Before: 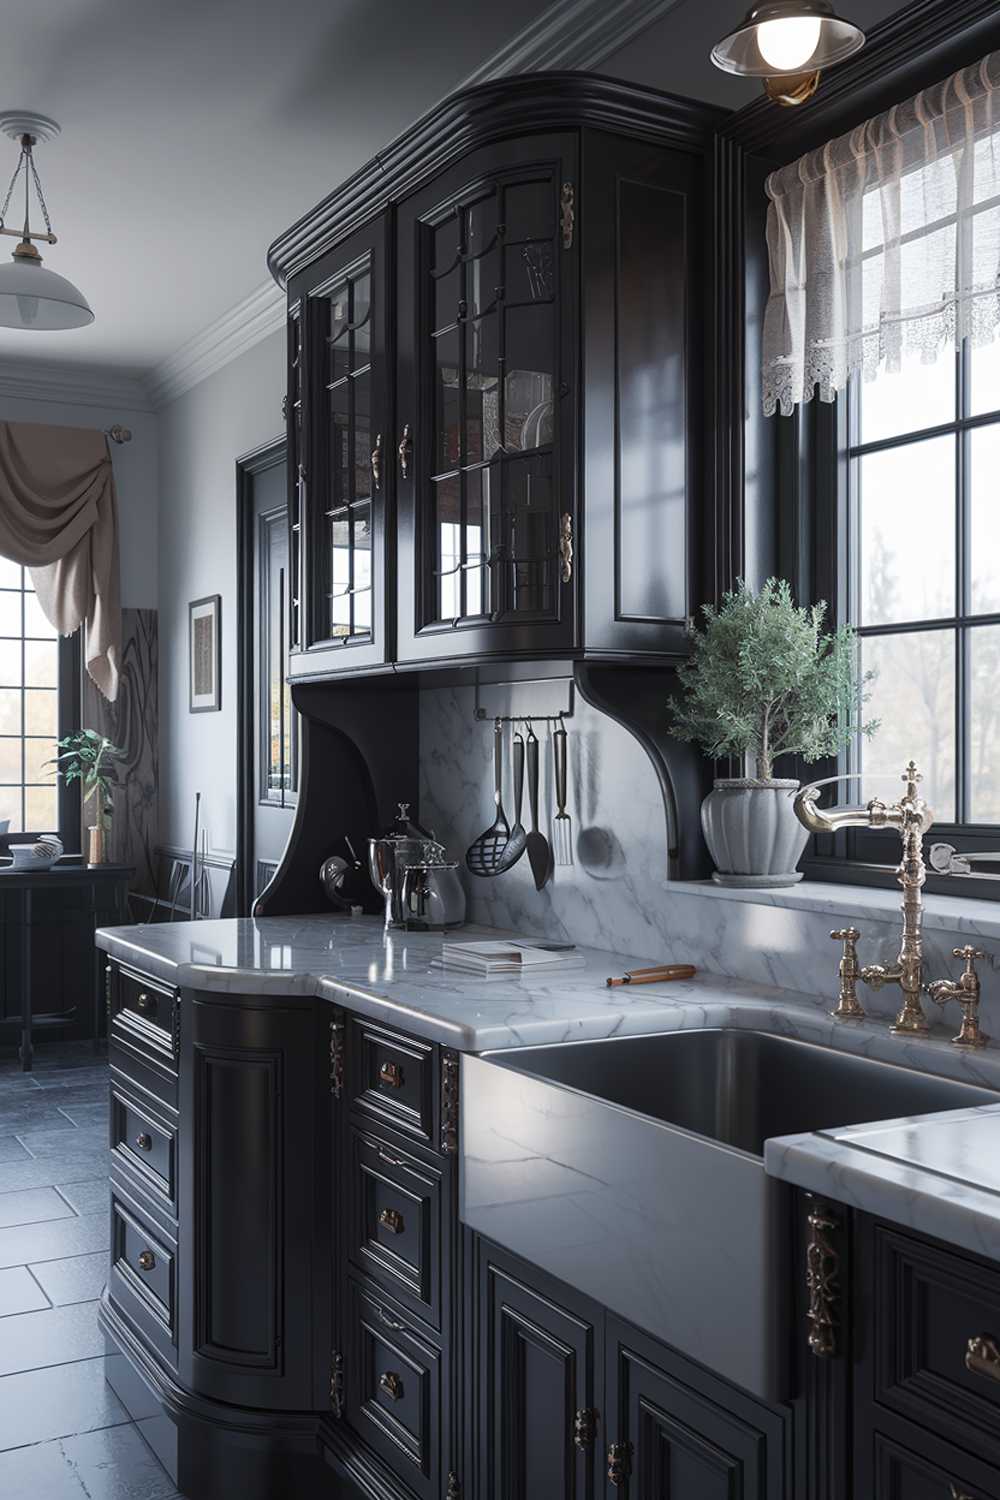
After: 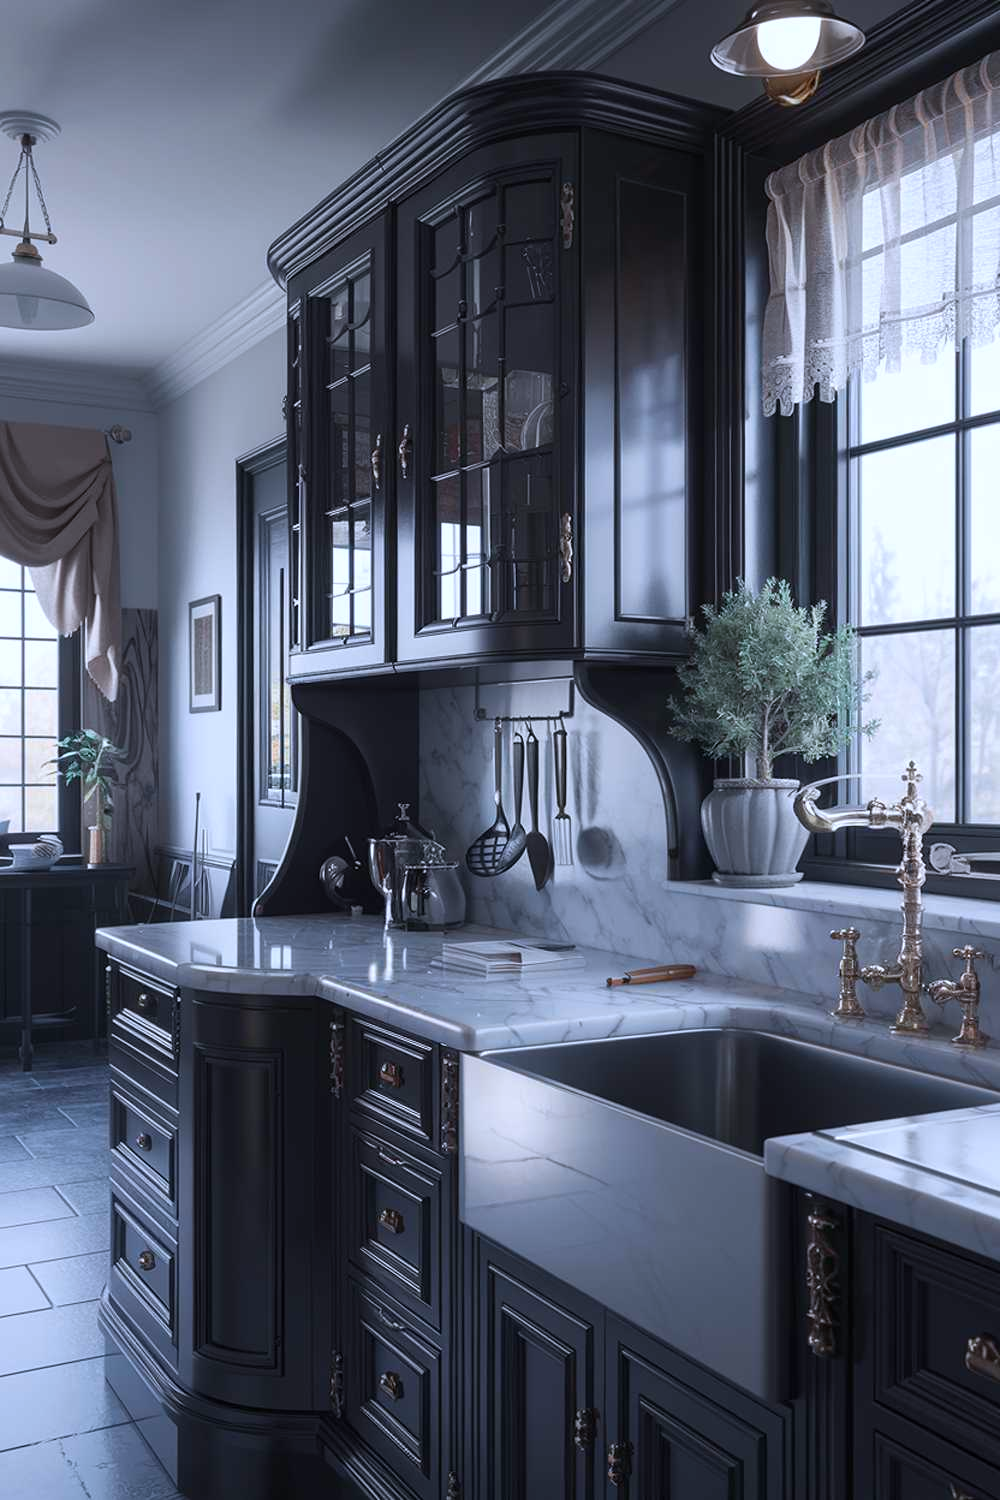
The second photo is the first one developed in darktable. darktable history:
color calibration: illuminant as shot in camera, x 0.37, y 0.382, temperature 4320.34 K
